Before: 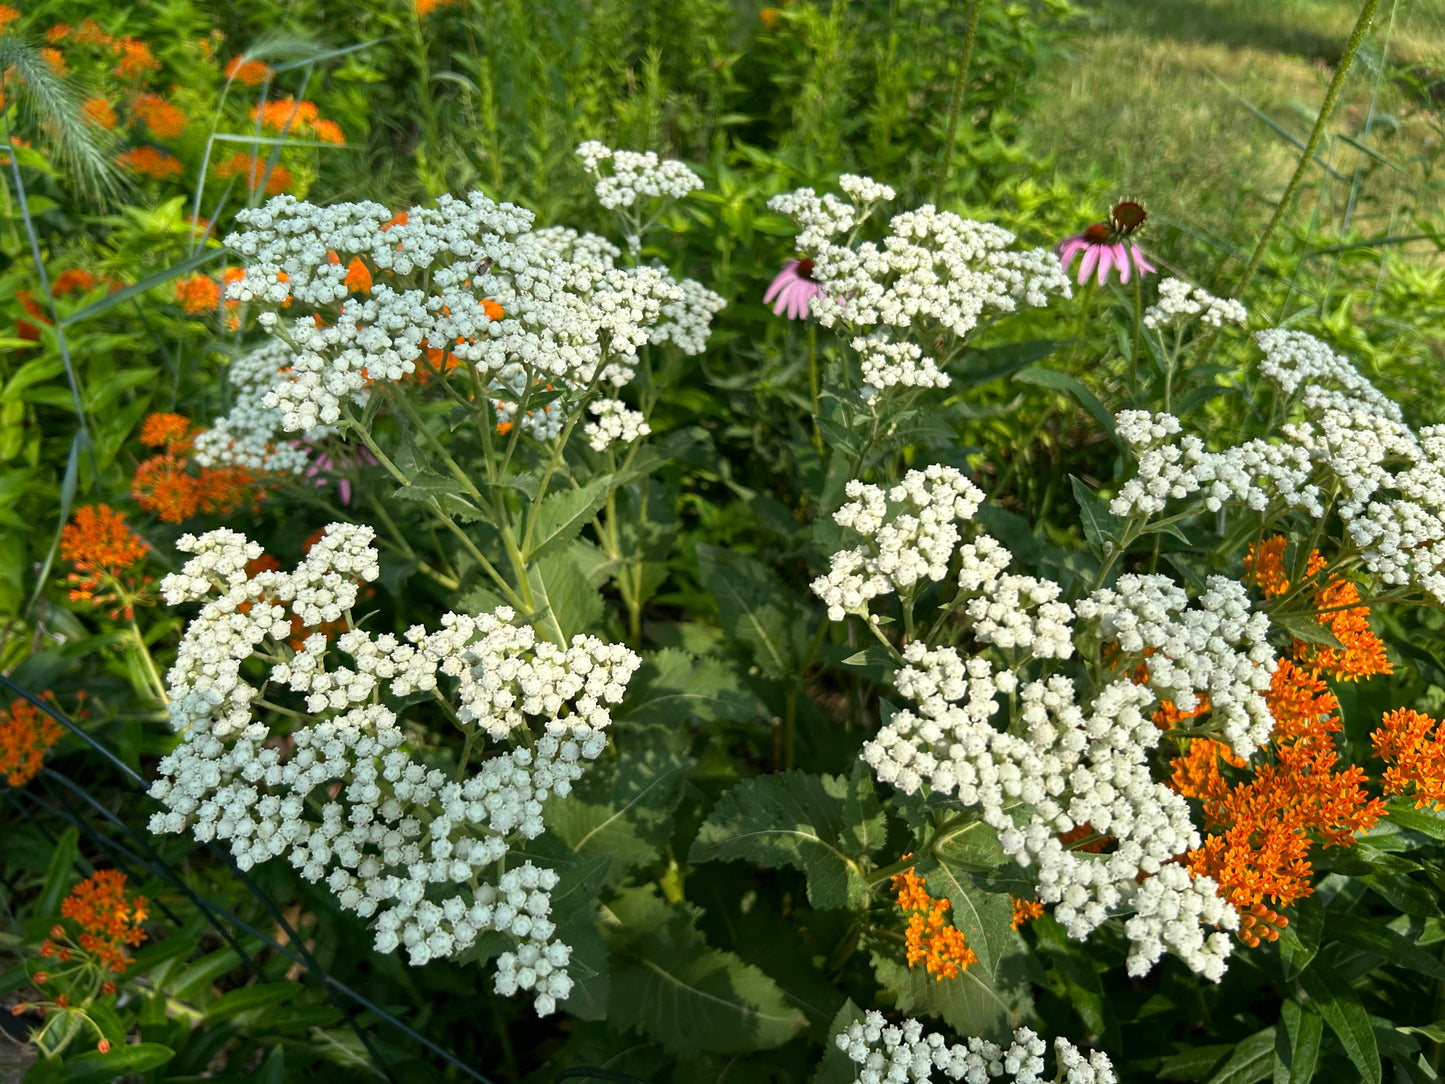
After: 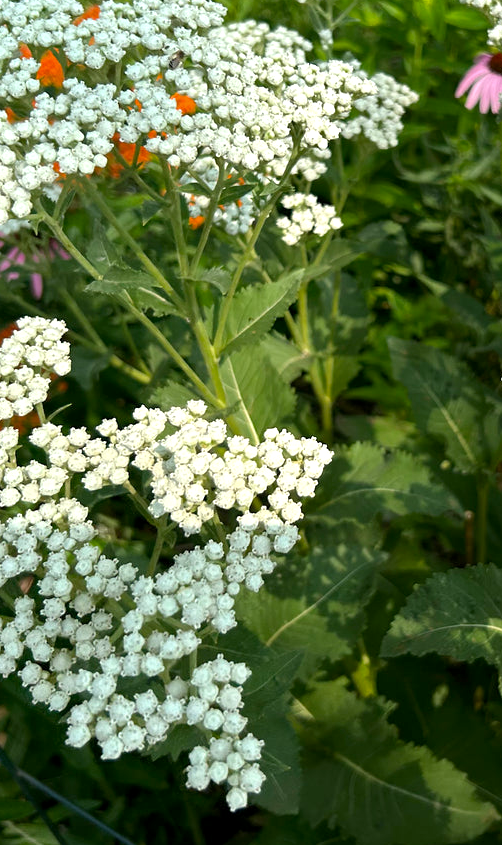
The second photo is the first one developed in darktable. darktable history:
color zones: curves: ch0 [(0, 0.425) (0.143, 0.422) (0.286, 0.42) (0.429, 0.419) (0.571, 0.419) (0.714, 0.42) (0.857, 0.422) (1, 0.425)]
crop and rotate: left 21.343%, top 19.024%, right 43.902%, bottom 3%
exposure: black level correction 0.001, exposure 0.498 EV, compensate highlight preservation false
